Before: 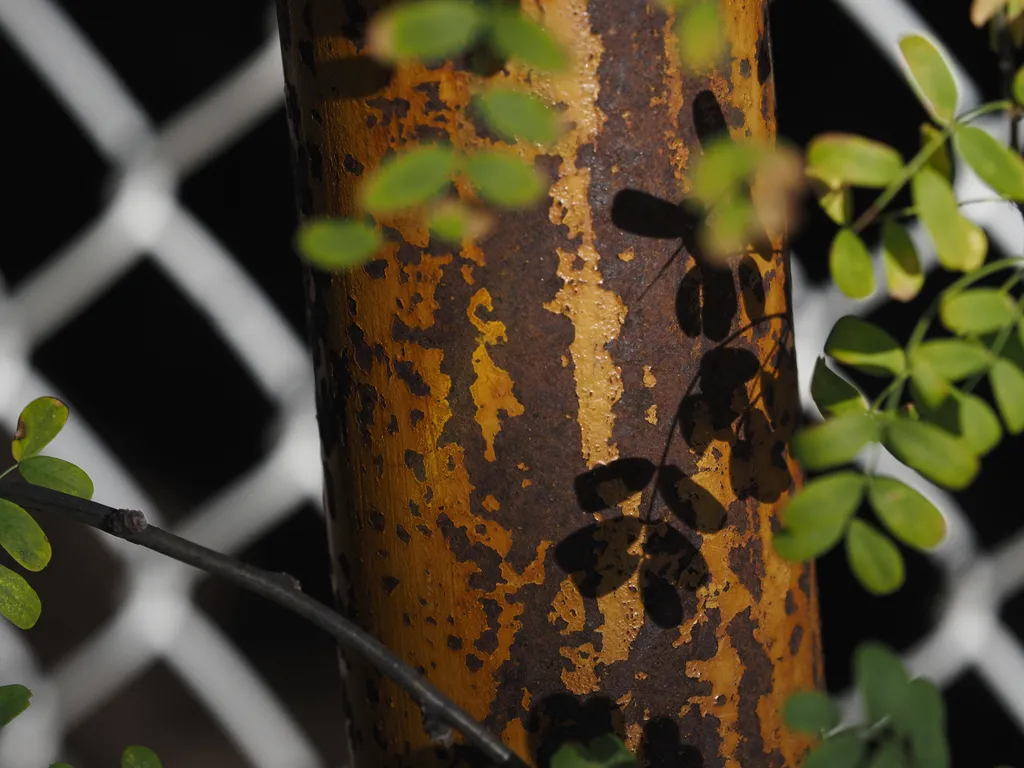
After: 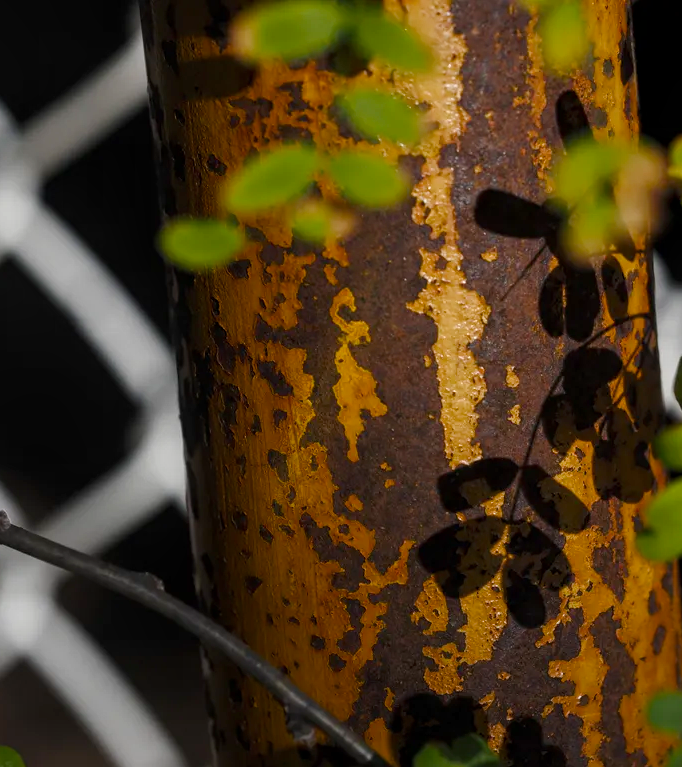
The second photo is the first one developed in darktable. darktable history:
crop and rotate: left 13.411%, right 19.938%
local contrast: on, module defaults
color balance rgb: perceptual saturation grading › global saturation -0.063%, perceptual saturation grading › highlights -16.816%, perceptual saturation grading › mid-tones 33.282%, perceptual saturation grading › shadows 50.323%
